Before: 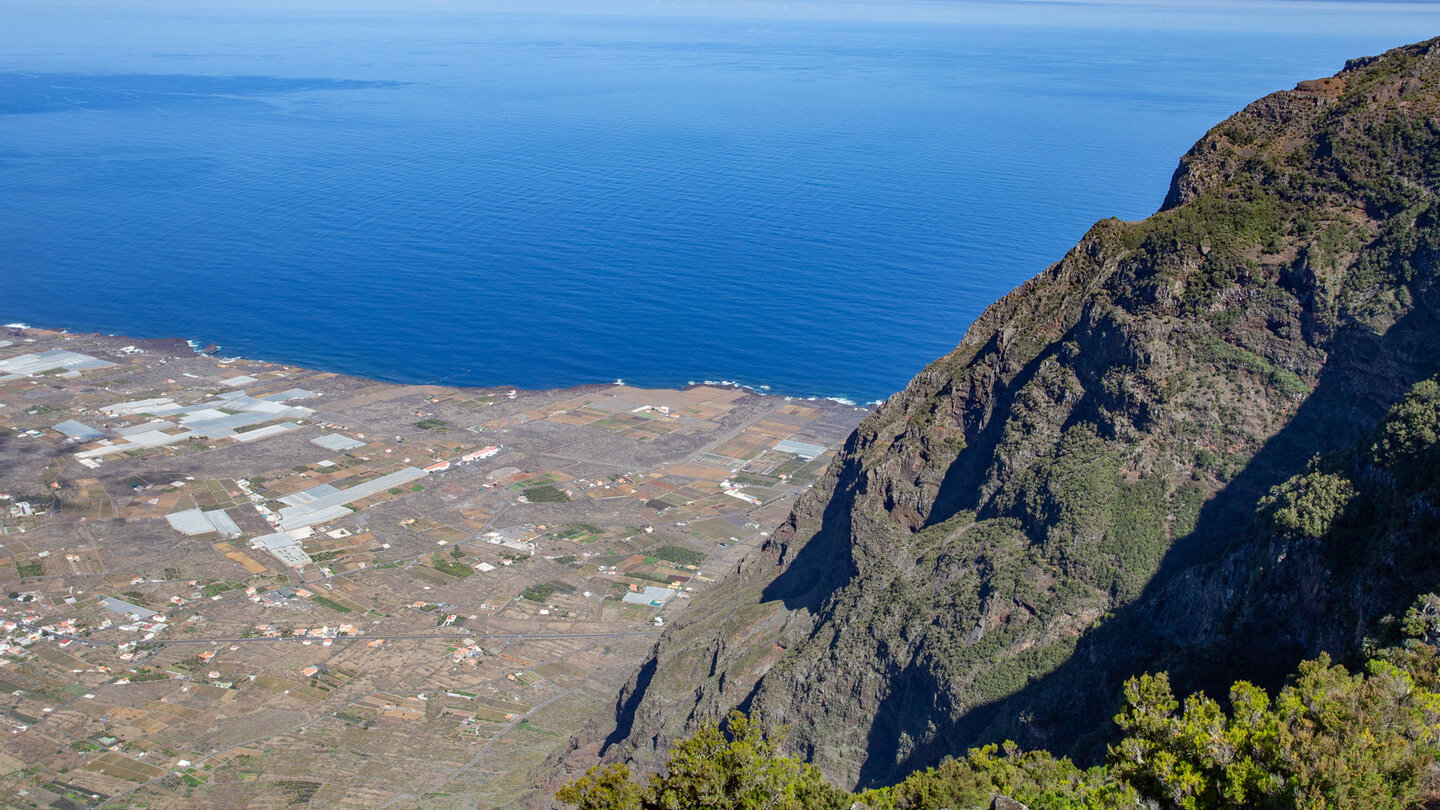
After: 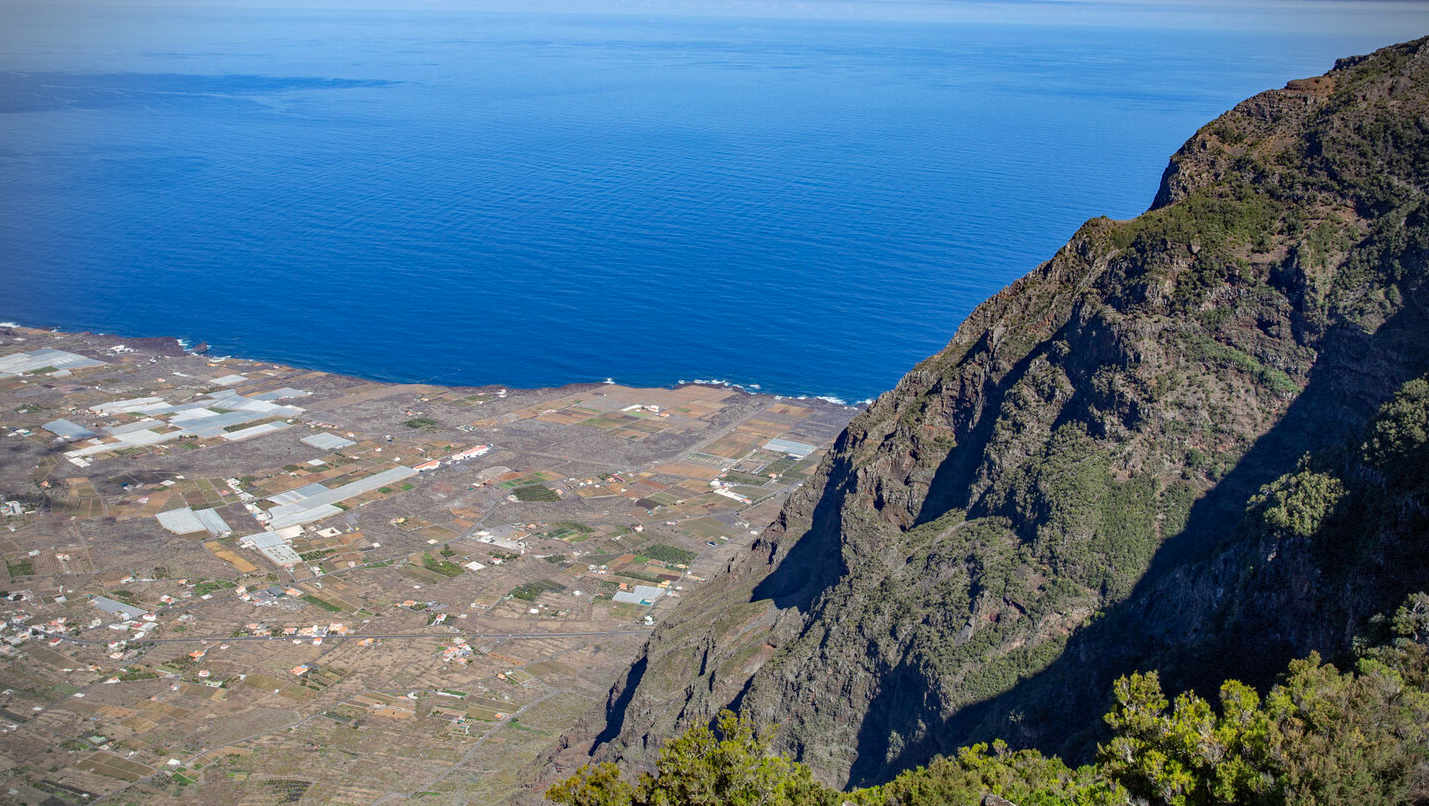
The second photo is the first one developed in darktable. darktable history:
crop and rotate: left 0.754%, top 0.152%, bottom 0.341%
haze removal: adaptive false
vignetting: width/height ratio 1.101, dithering 8-bit output
